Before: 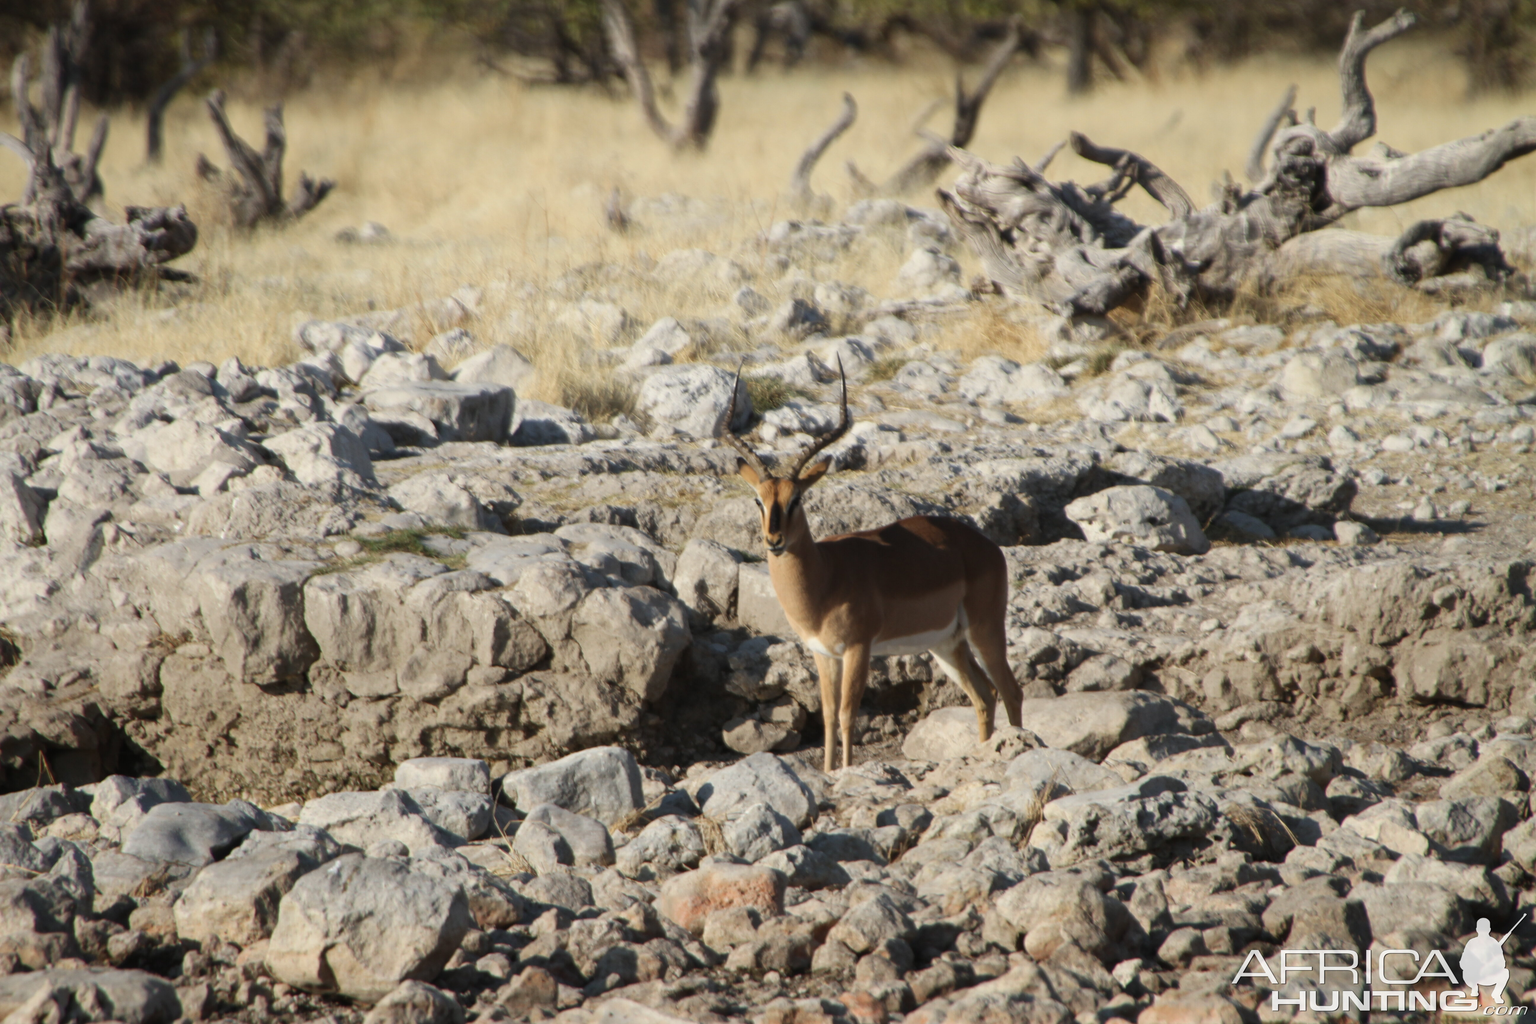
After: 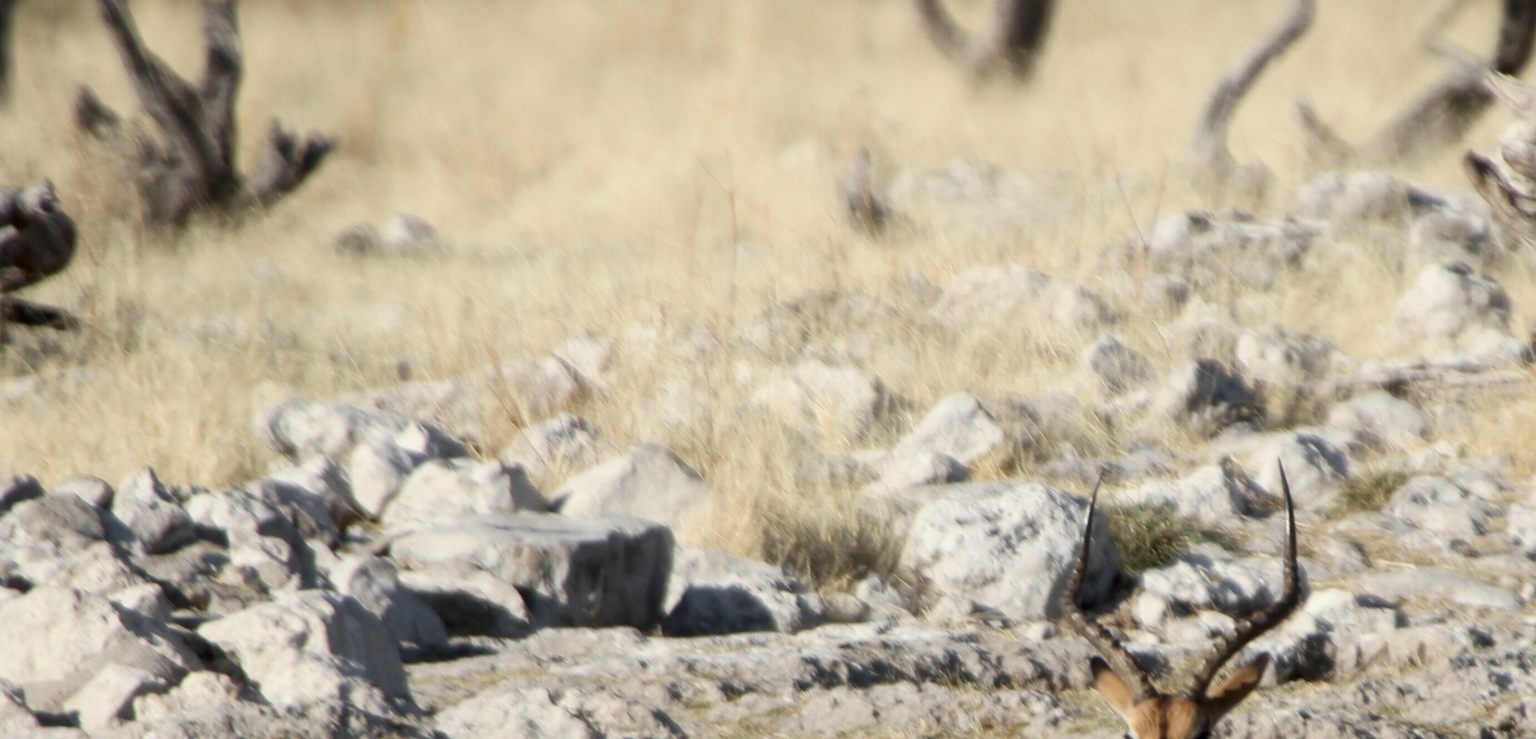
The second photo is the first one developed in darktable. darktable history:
base curve: preserve colors none
contrast brightness saturation: contrast 0.113, saturation -0.169
crop: left 10.218%, top 10.546%, right 36.558%, bottom 51.005%
exposure: black level correction 0.007, exposure 0.093 EV, compensate exposure bias true, compensate highlight preservation false
